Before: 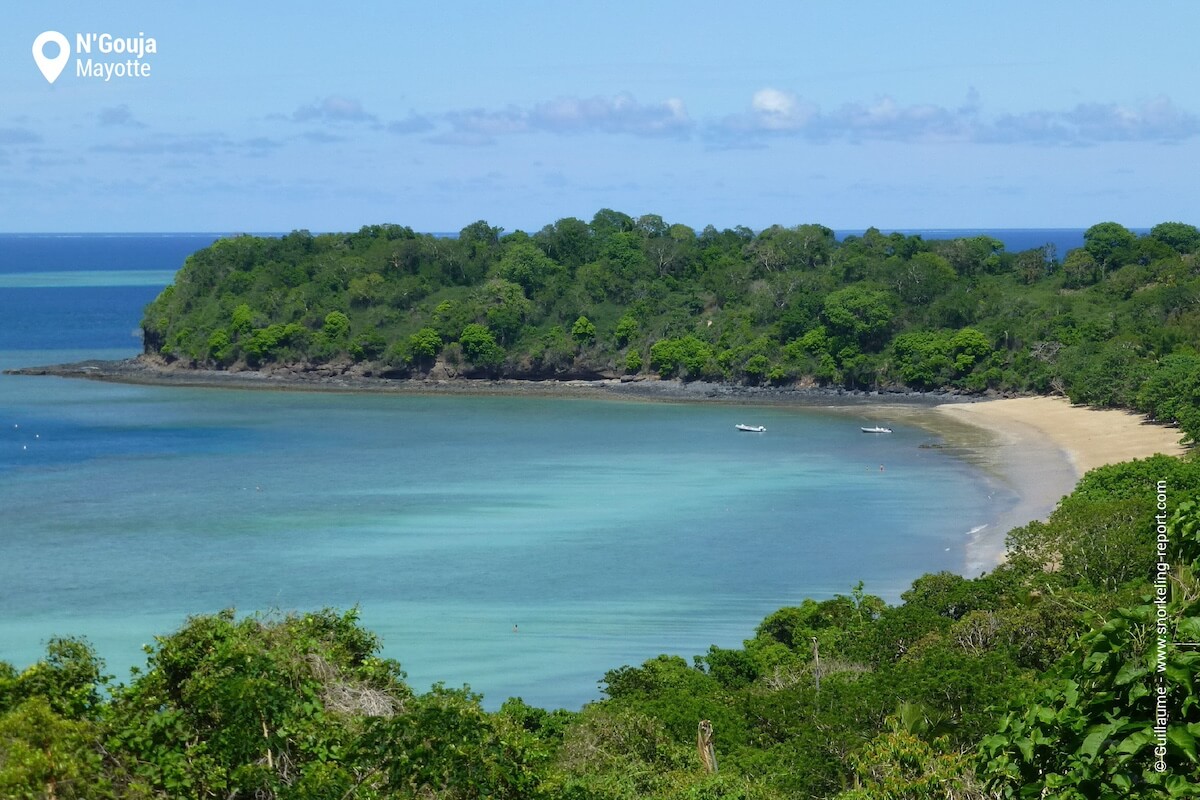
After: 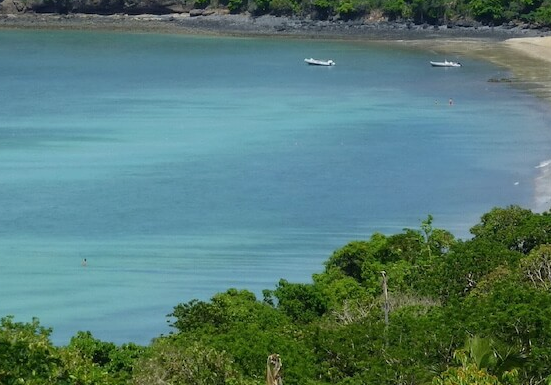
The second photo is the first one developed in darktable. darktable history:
crop: left 35.96%, top 45.791%, right 18.072%, bottom 6.013%
exposure: exposure -0.153 EV, compensate highlight preservation false
